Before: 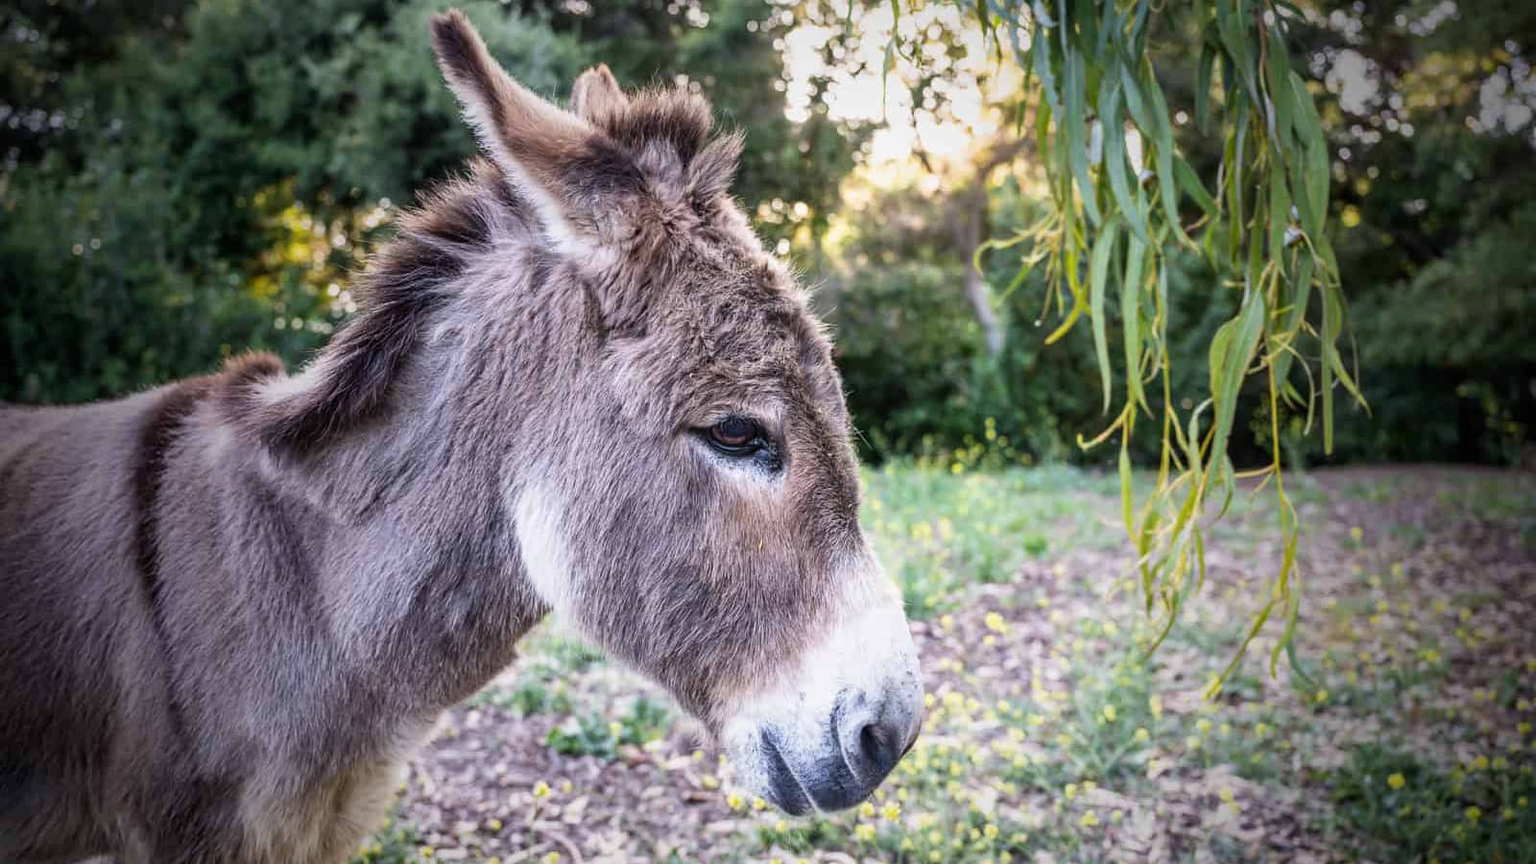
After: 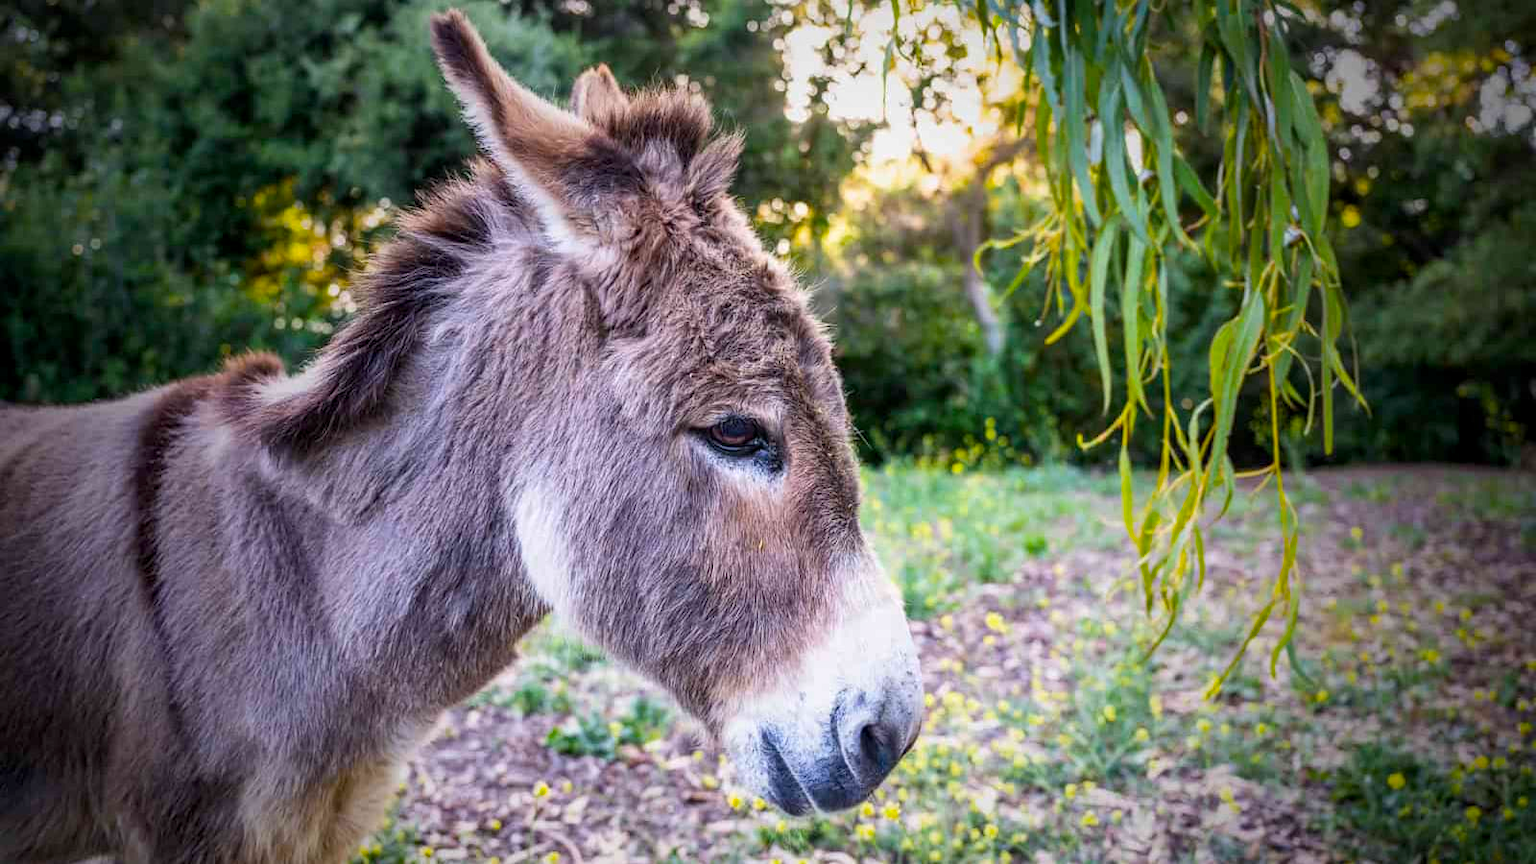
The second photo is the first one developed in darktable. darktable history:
local contrast: highlights 61%, shadows 106%, detail 107%, midtone range 0.529
color balance rgb: linear chroma grading › global chroma 15%, perceptual saturation grading › global saturation 30%
